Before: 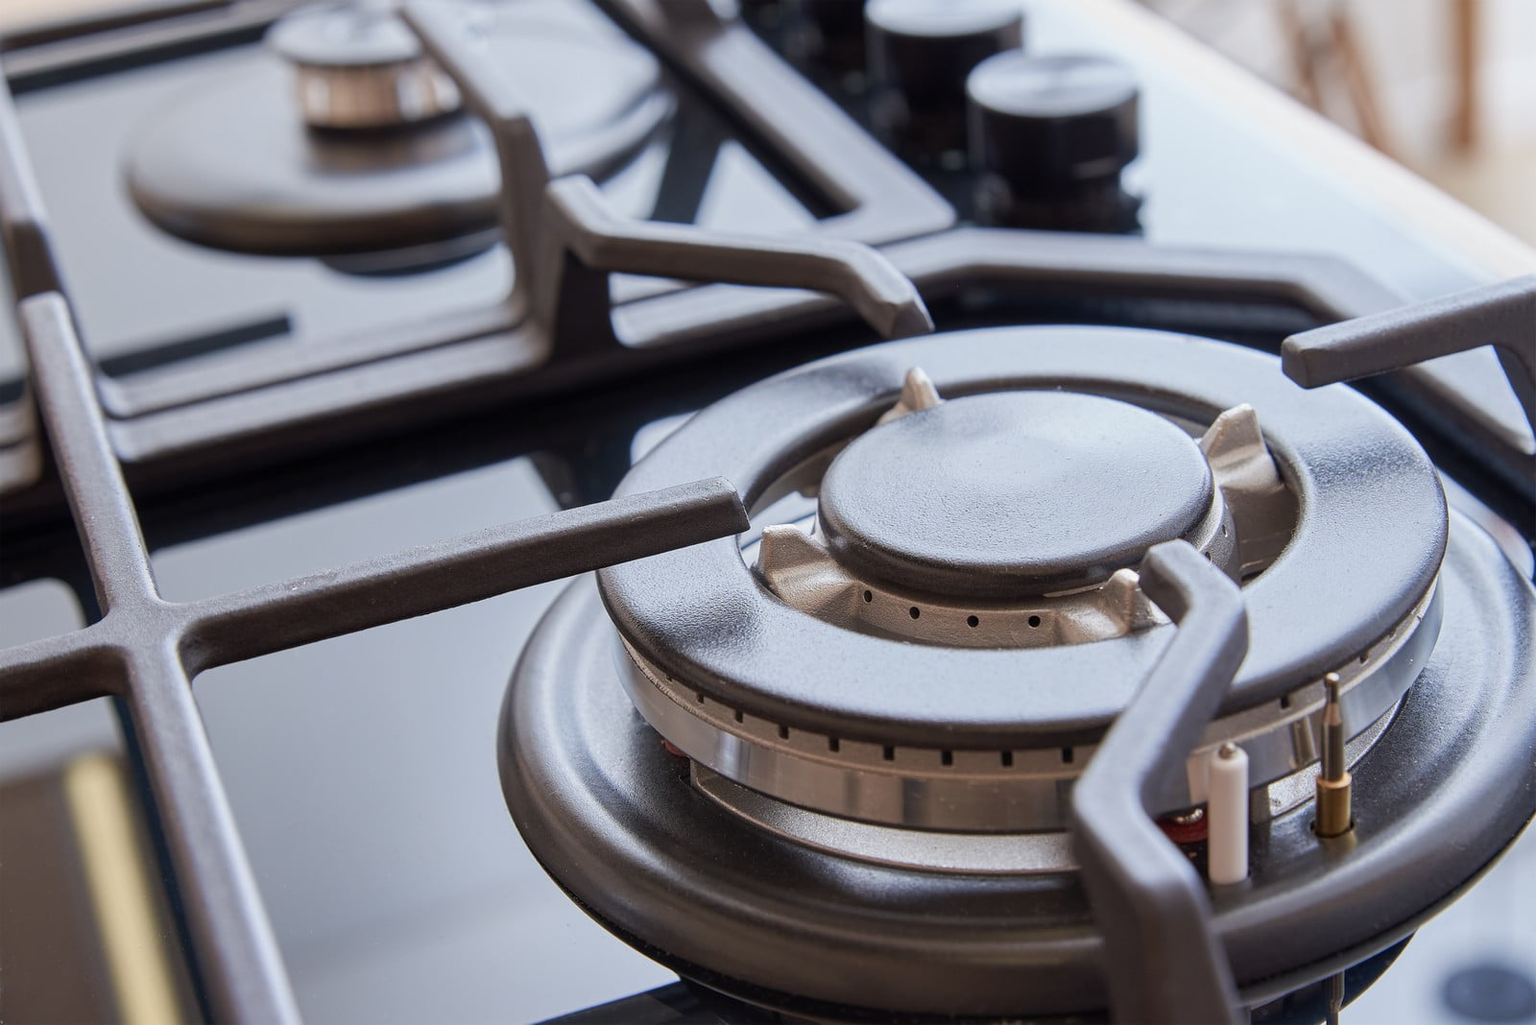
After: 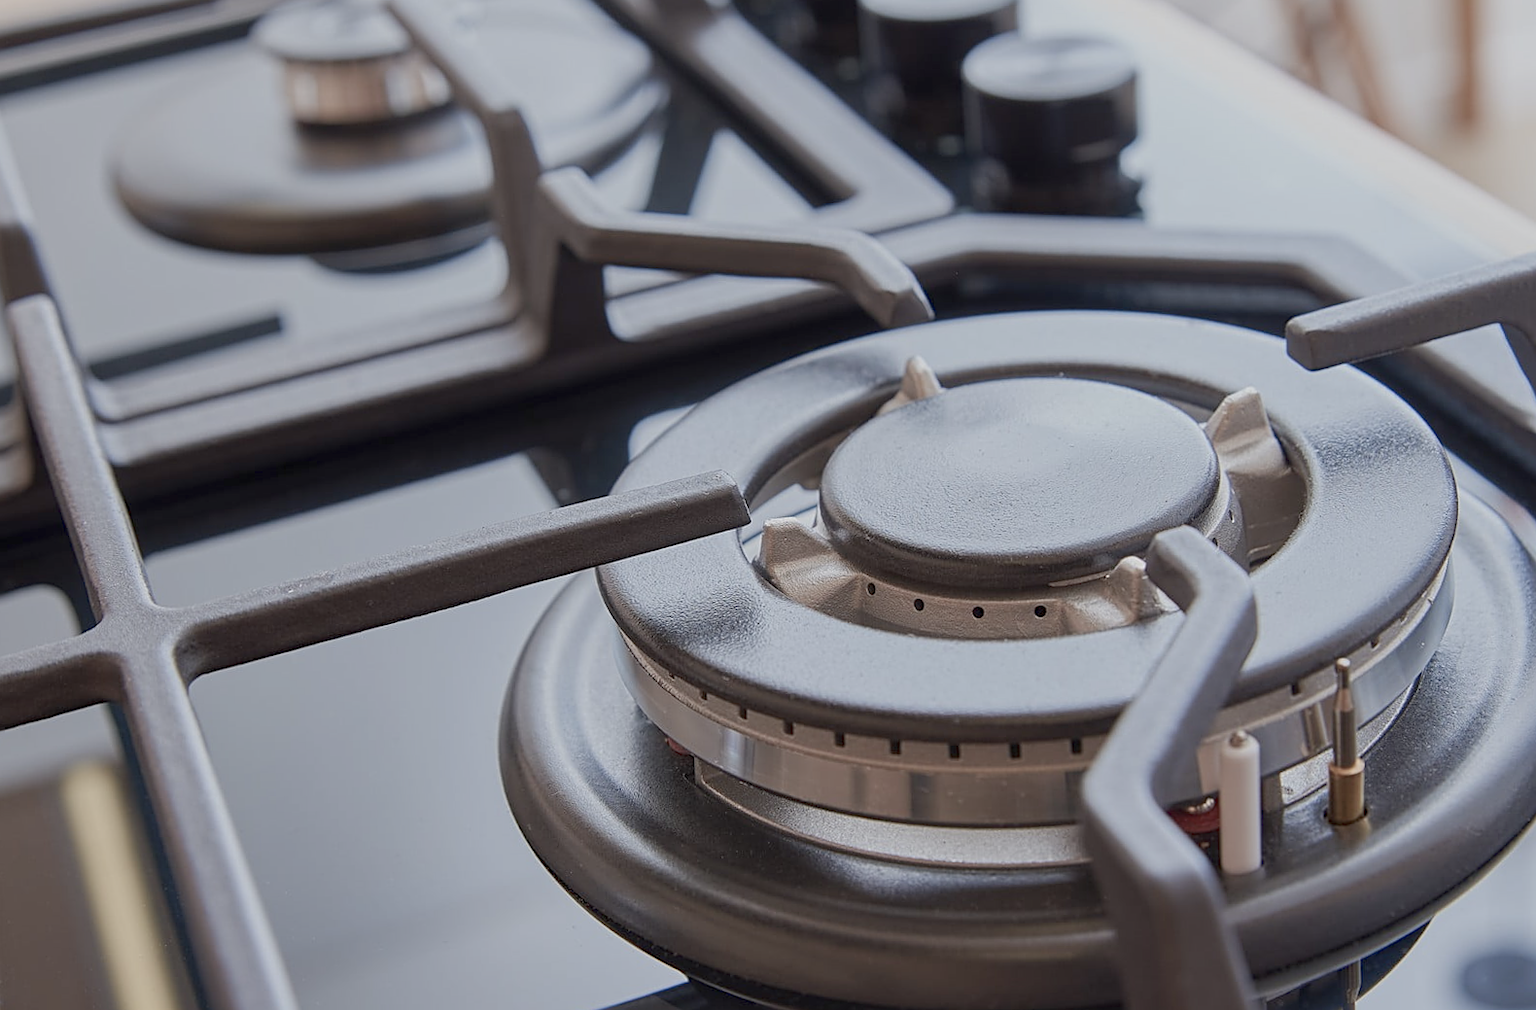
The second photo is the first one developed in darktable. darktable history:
rotate and perspective: rotation -1°, crop left 0.011, crop right 0.989, crop top 0.025, crop bottom 0.975
sharpen: on, module defaults
color balance rgb: perceptual saturation grading › global saturation -27.94%, hue shift -2.27°, contrast -21.26%
